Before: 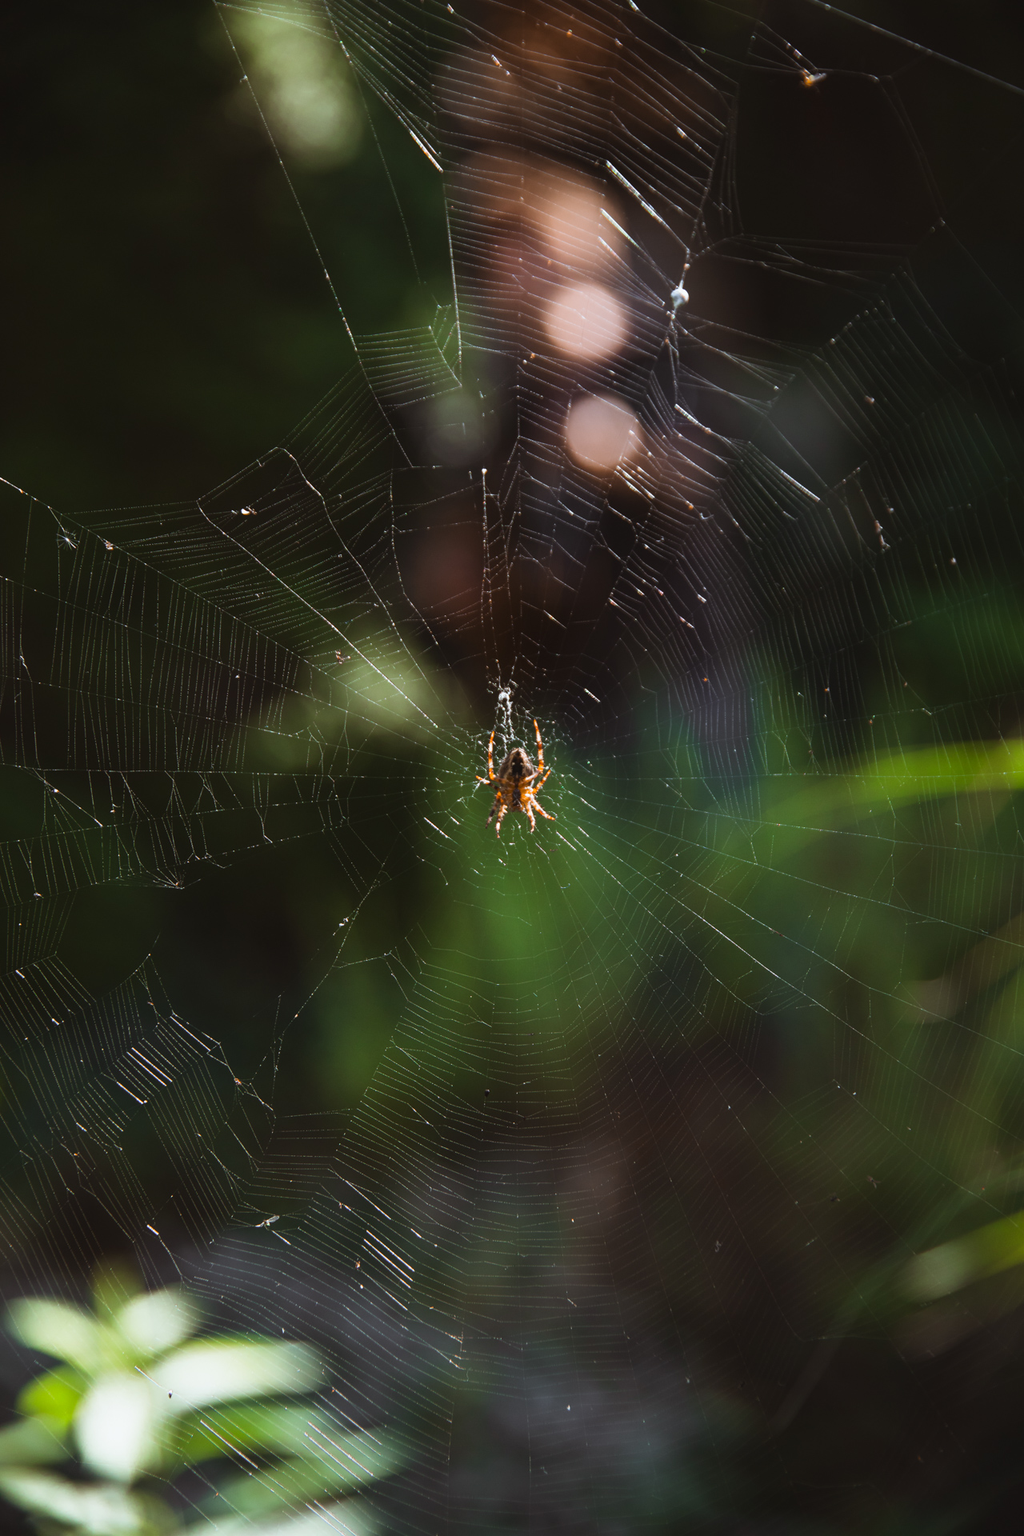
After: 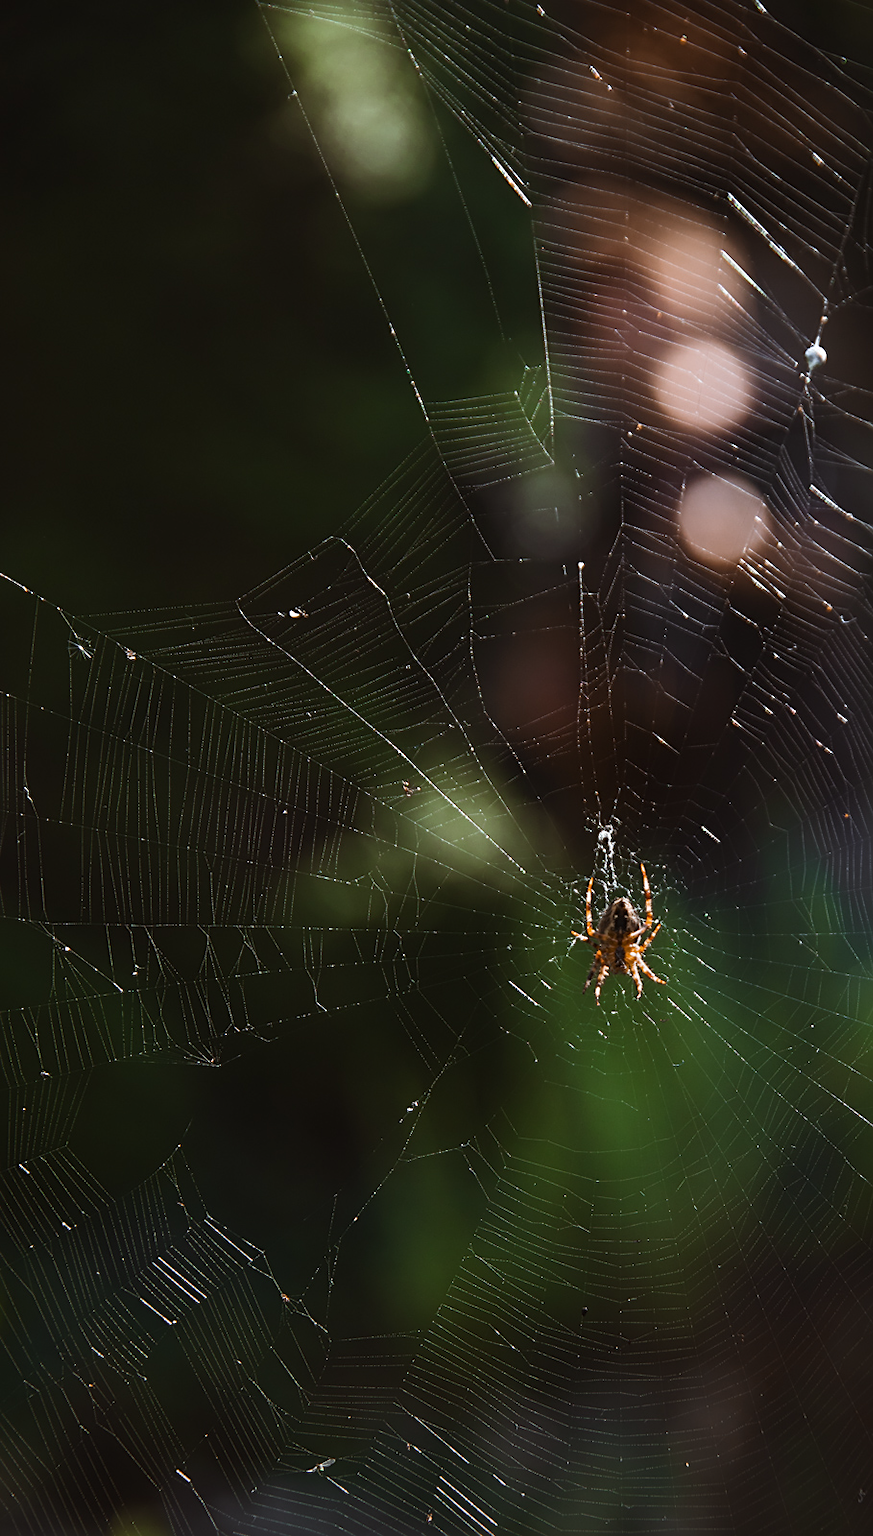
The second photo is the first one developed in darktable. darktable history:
crop: right 28.885%, bottom 16.626%
tone curve: curves: ch0 [(0, 0) (0.405, 0.351) (1, 1)]
sharpen: on, module defaults
graduated density: rotation -180°, offset 27.42
